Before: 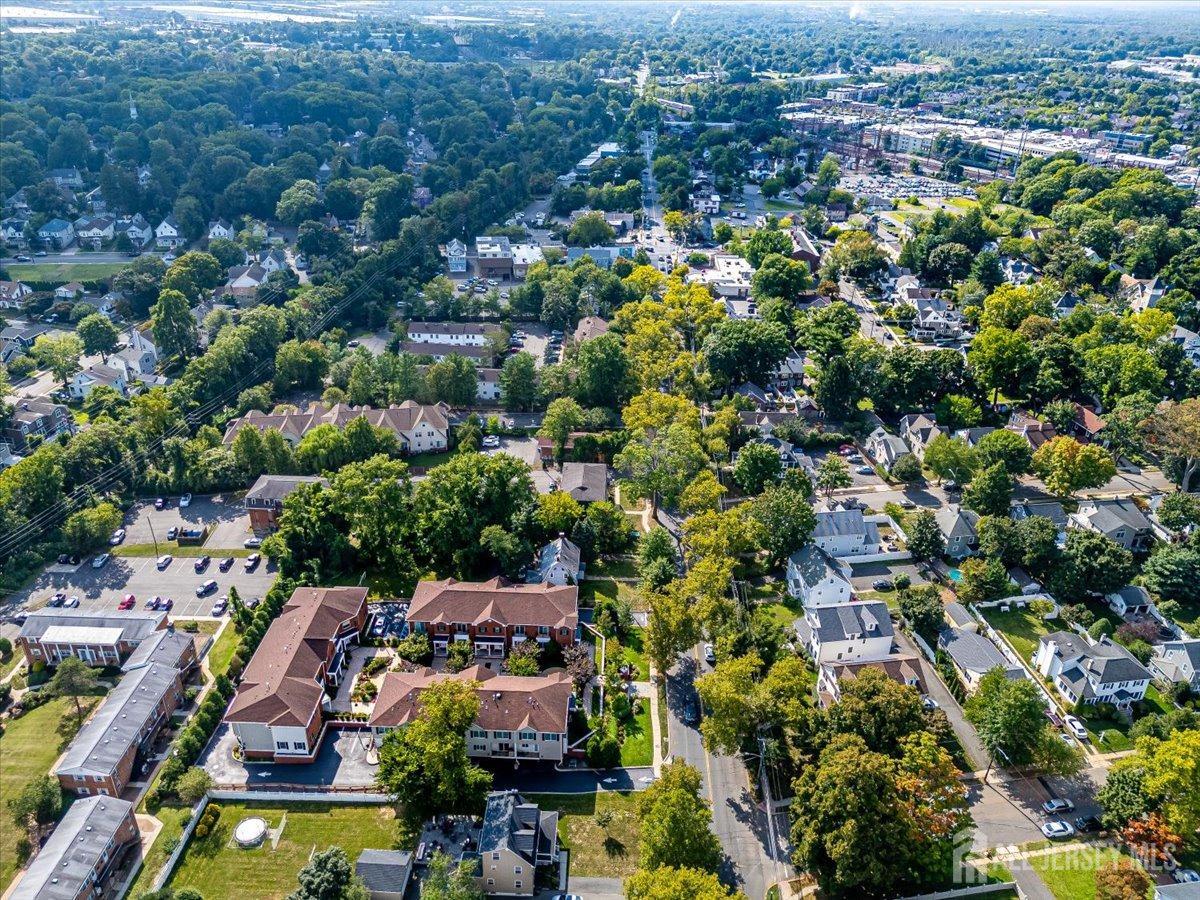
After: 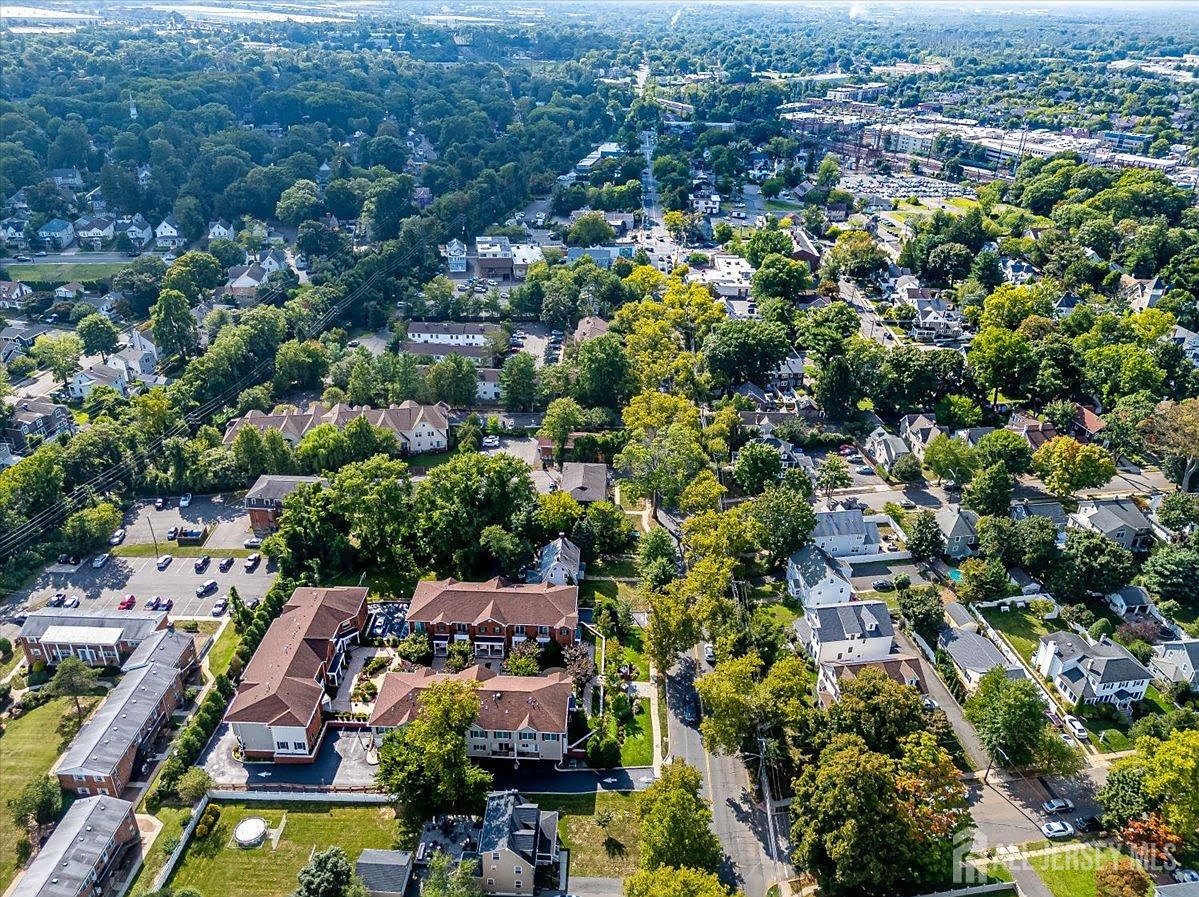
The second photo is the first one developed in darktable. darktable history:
crop: top 0.058%, bottom 0.191%
sharpen: radius 0.999, threshold 0.946
shadows and highlights: shadows 31.43, highlights 1.15, soften with gaussian
